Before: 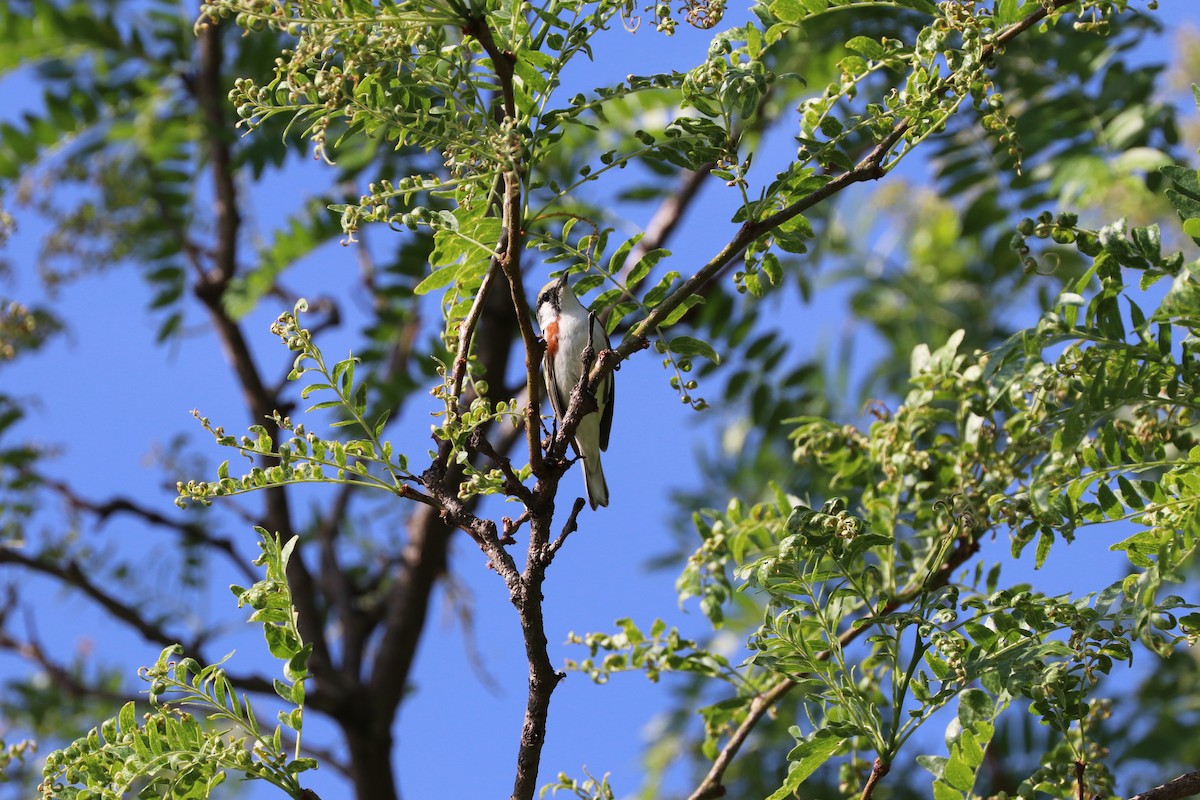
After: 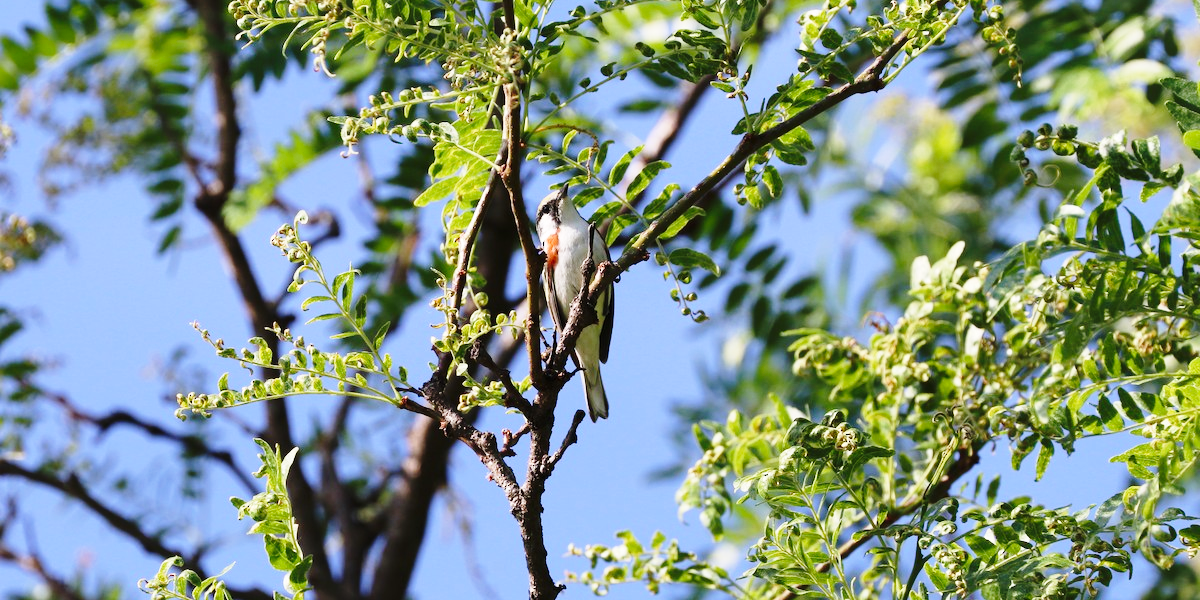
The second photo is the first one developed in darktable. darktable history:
crop: top 11.038%, bottom 13.962%
base curve: curves: ch0 [(0, 0) (0.028, 0.03) (0.121, 0.232) (0.46, 0.748) (0.859, 0.968) (1, 1)], preserve colors none
